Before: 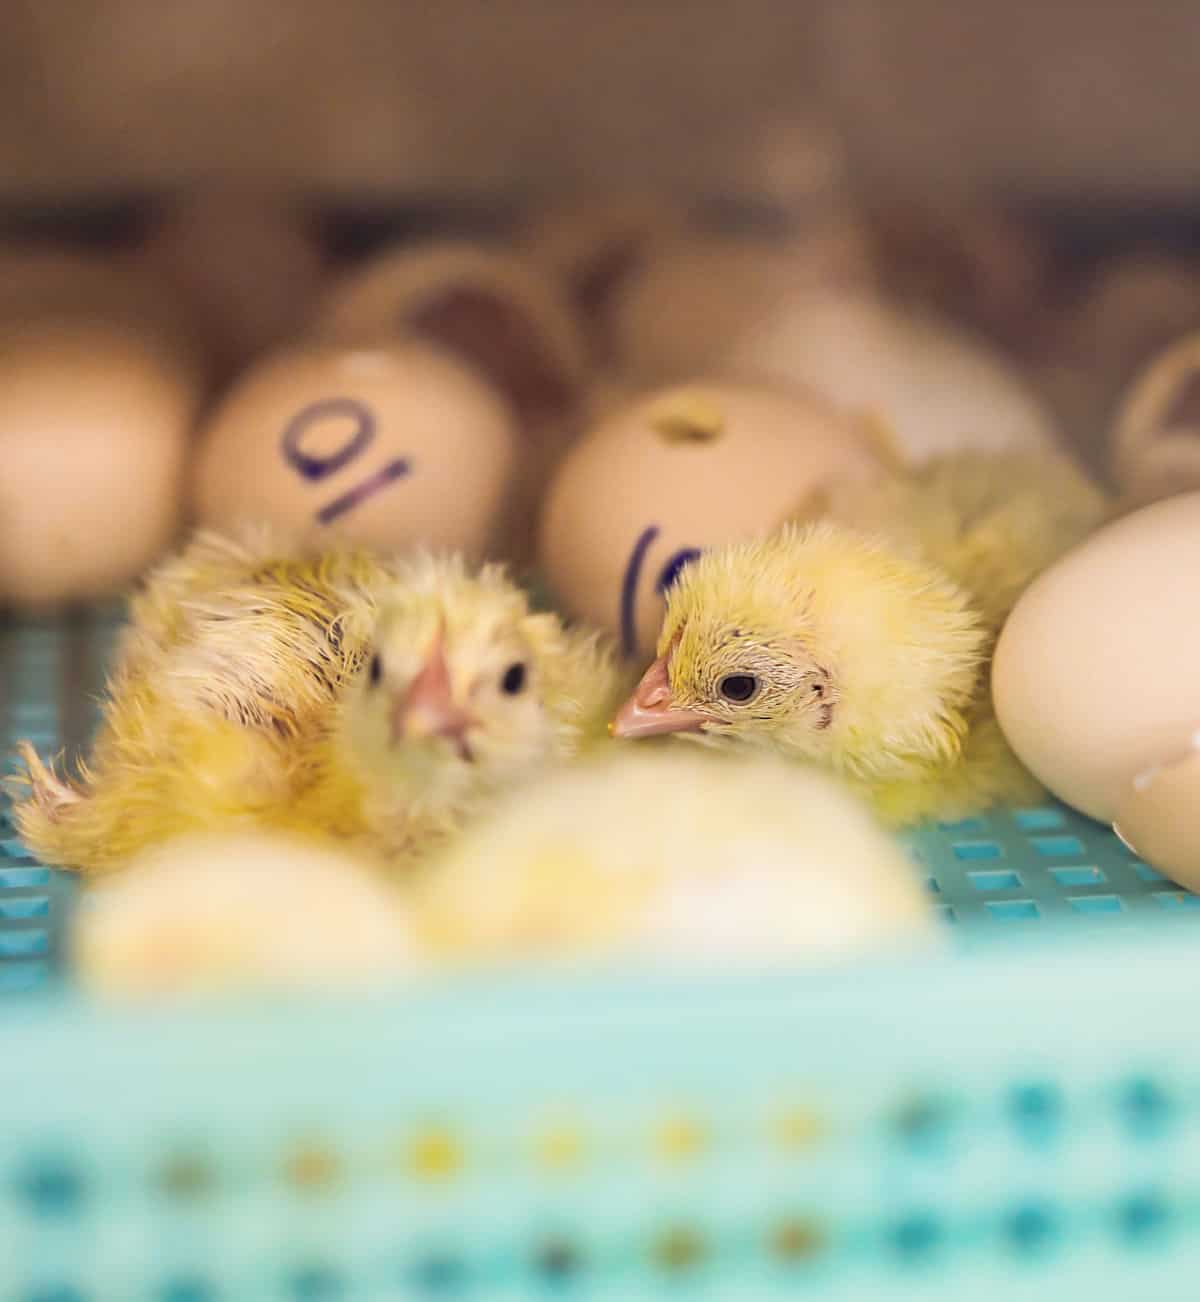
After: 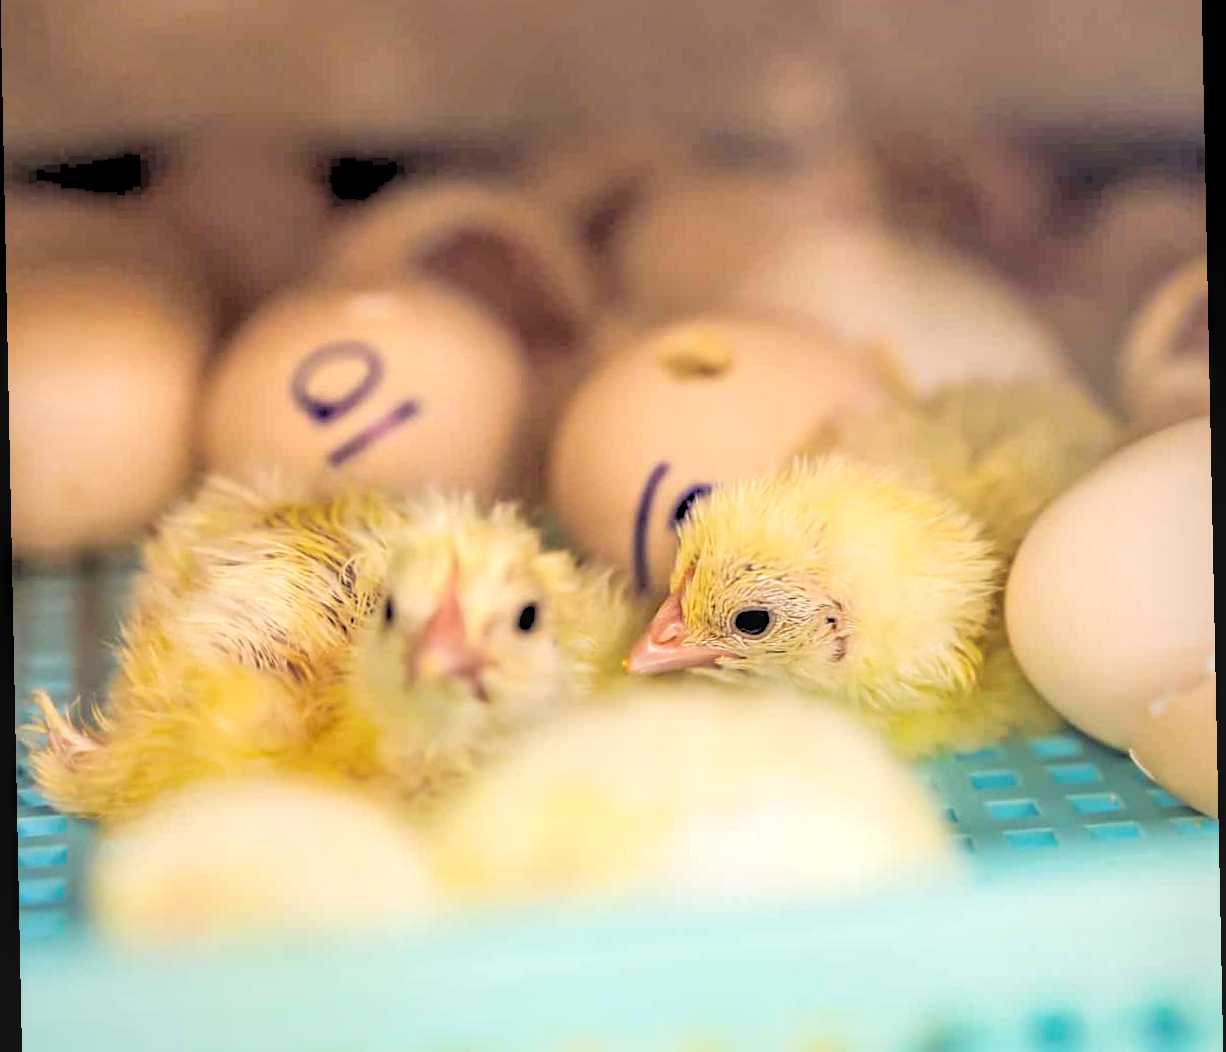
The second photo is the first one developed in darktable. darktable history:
local contrast: on, module defaults
crop and rotate: top 5.667%, bottom 14.937%
rgb levels: levels [[0.027, 0.429, 0.996], [0, 0.5, 1], [0, 0.5, 1]]
exposure: exposure 0.2 EV, compensate highlight preservation false
rotate and perspective: rotation -1.17°, automatic cropping off
